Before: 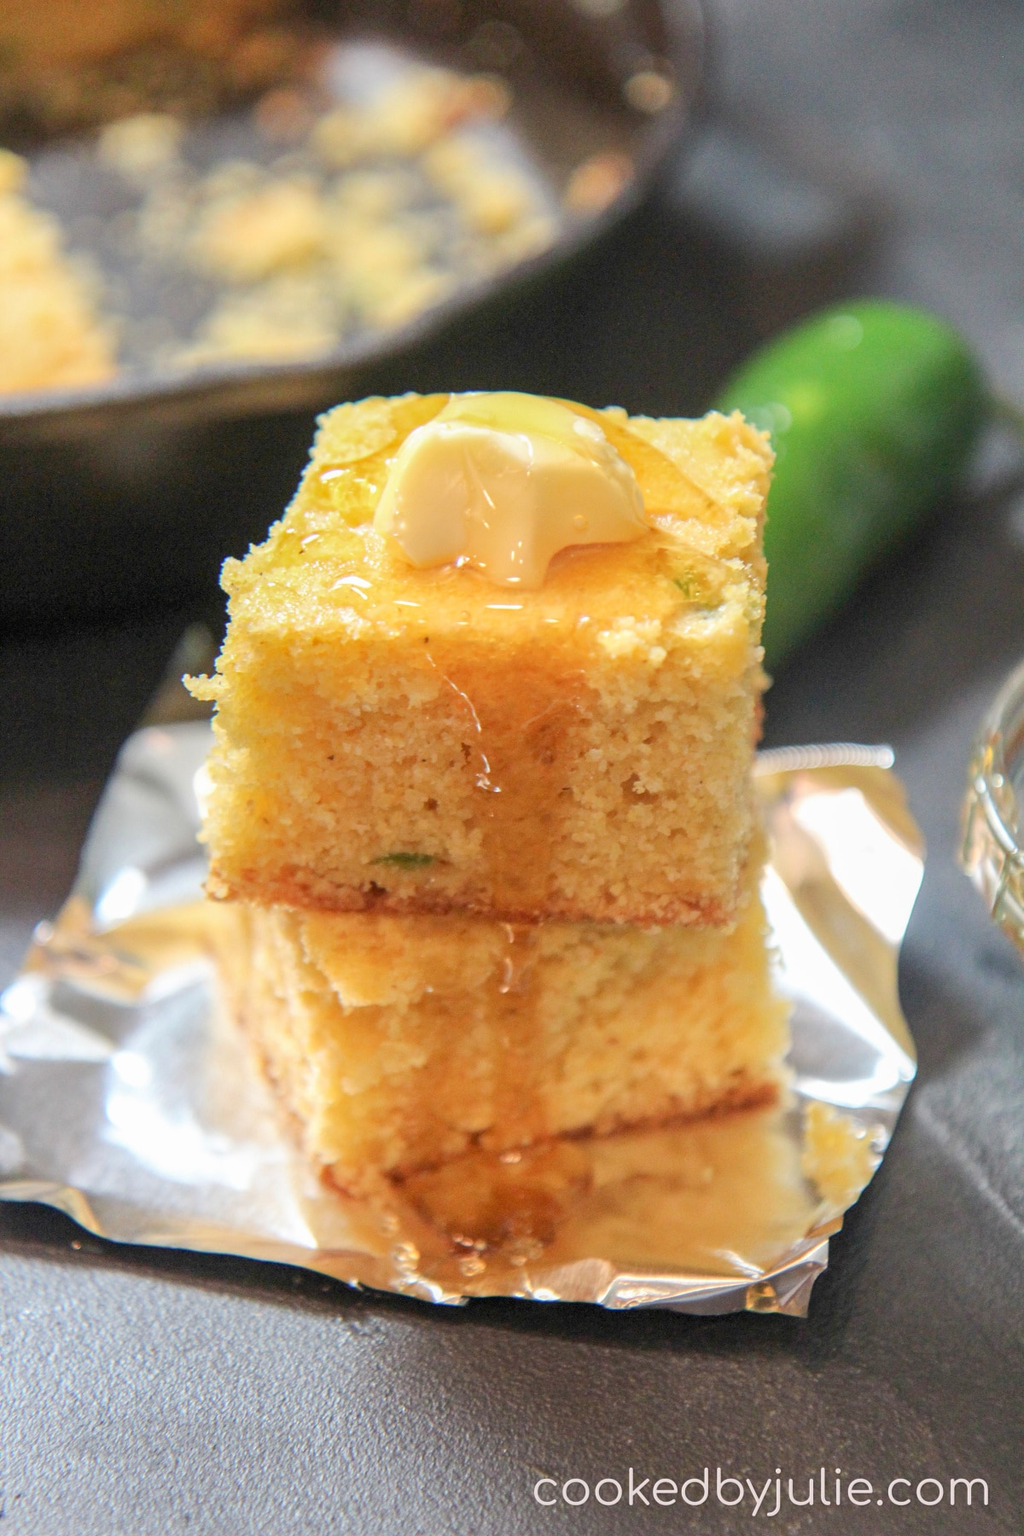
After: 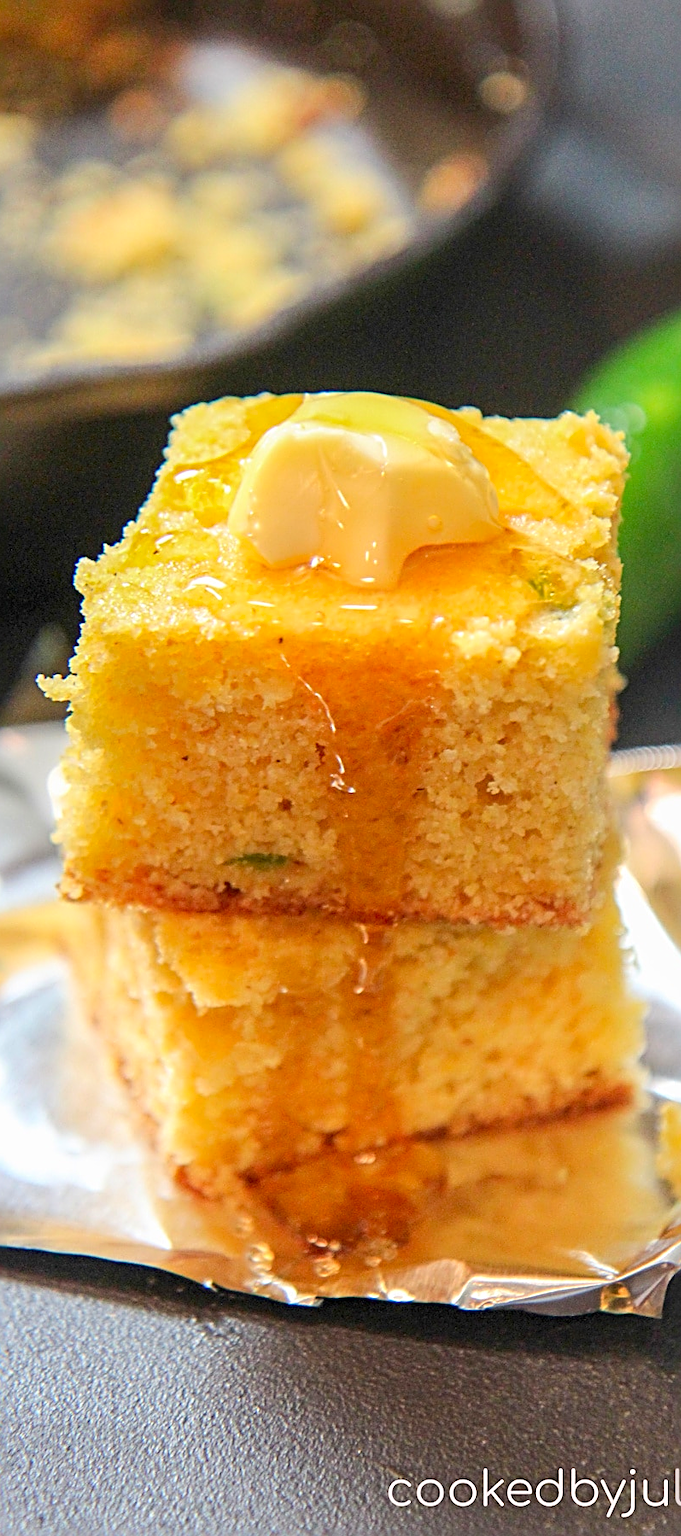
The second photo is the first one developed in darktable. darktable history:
sharpen: radius 3.04, amount 0.756
contrast brightness saturation: contrast 0.088, saturation 0.277
crop and rotate: left 14.326%, right 19.163%
